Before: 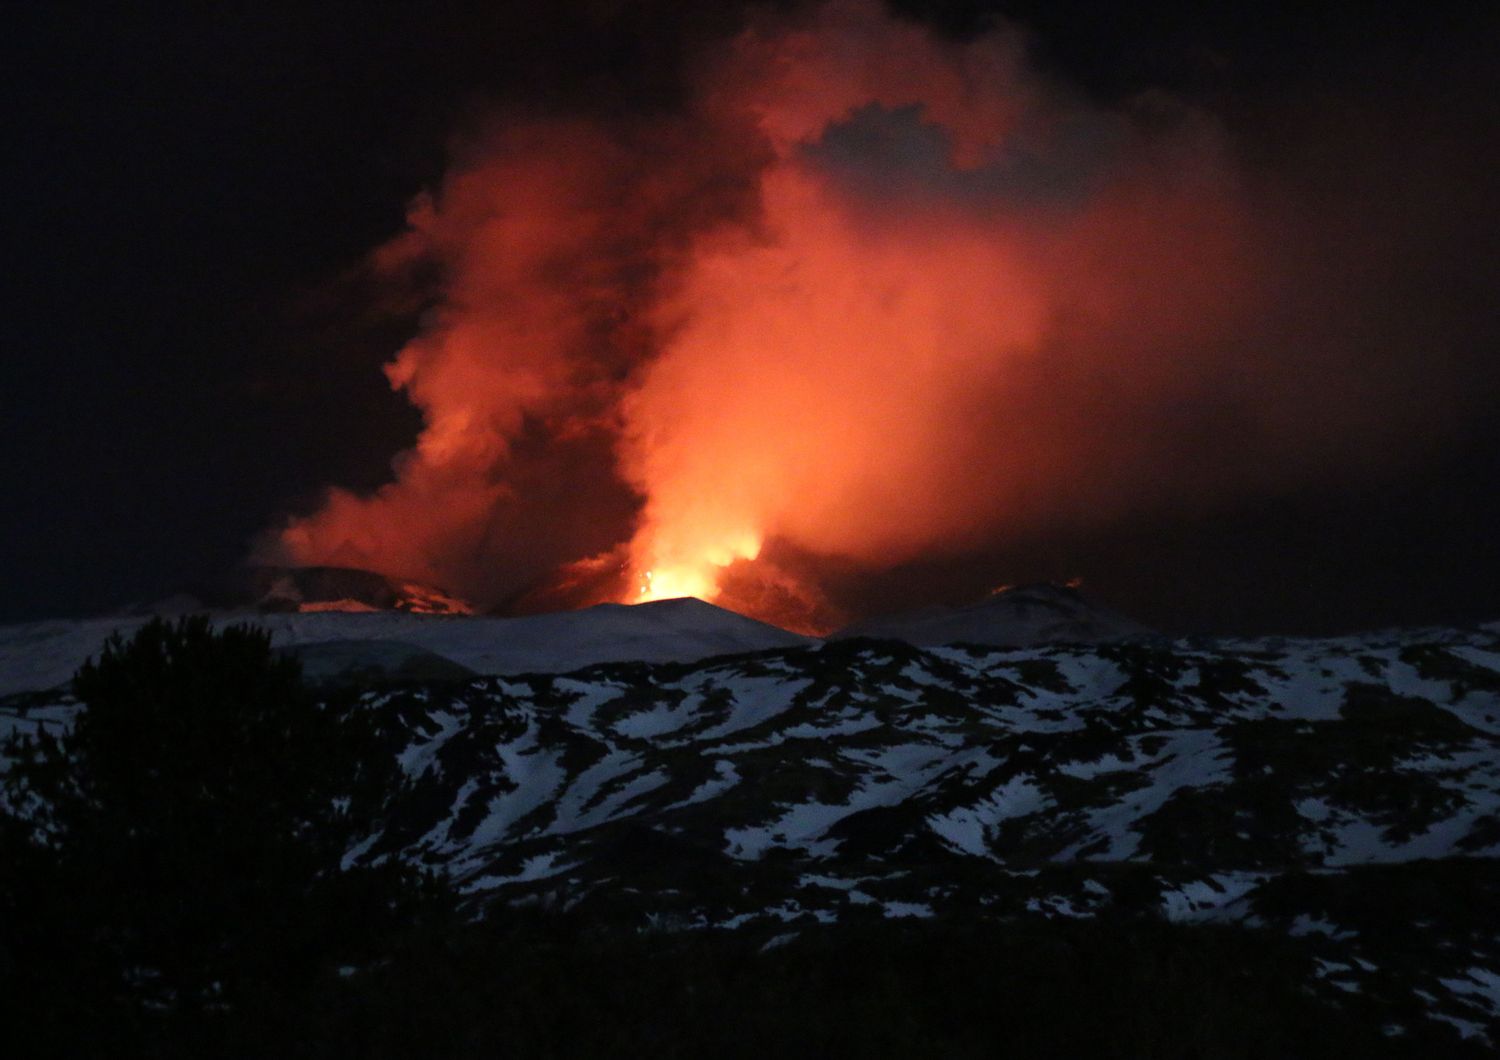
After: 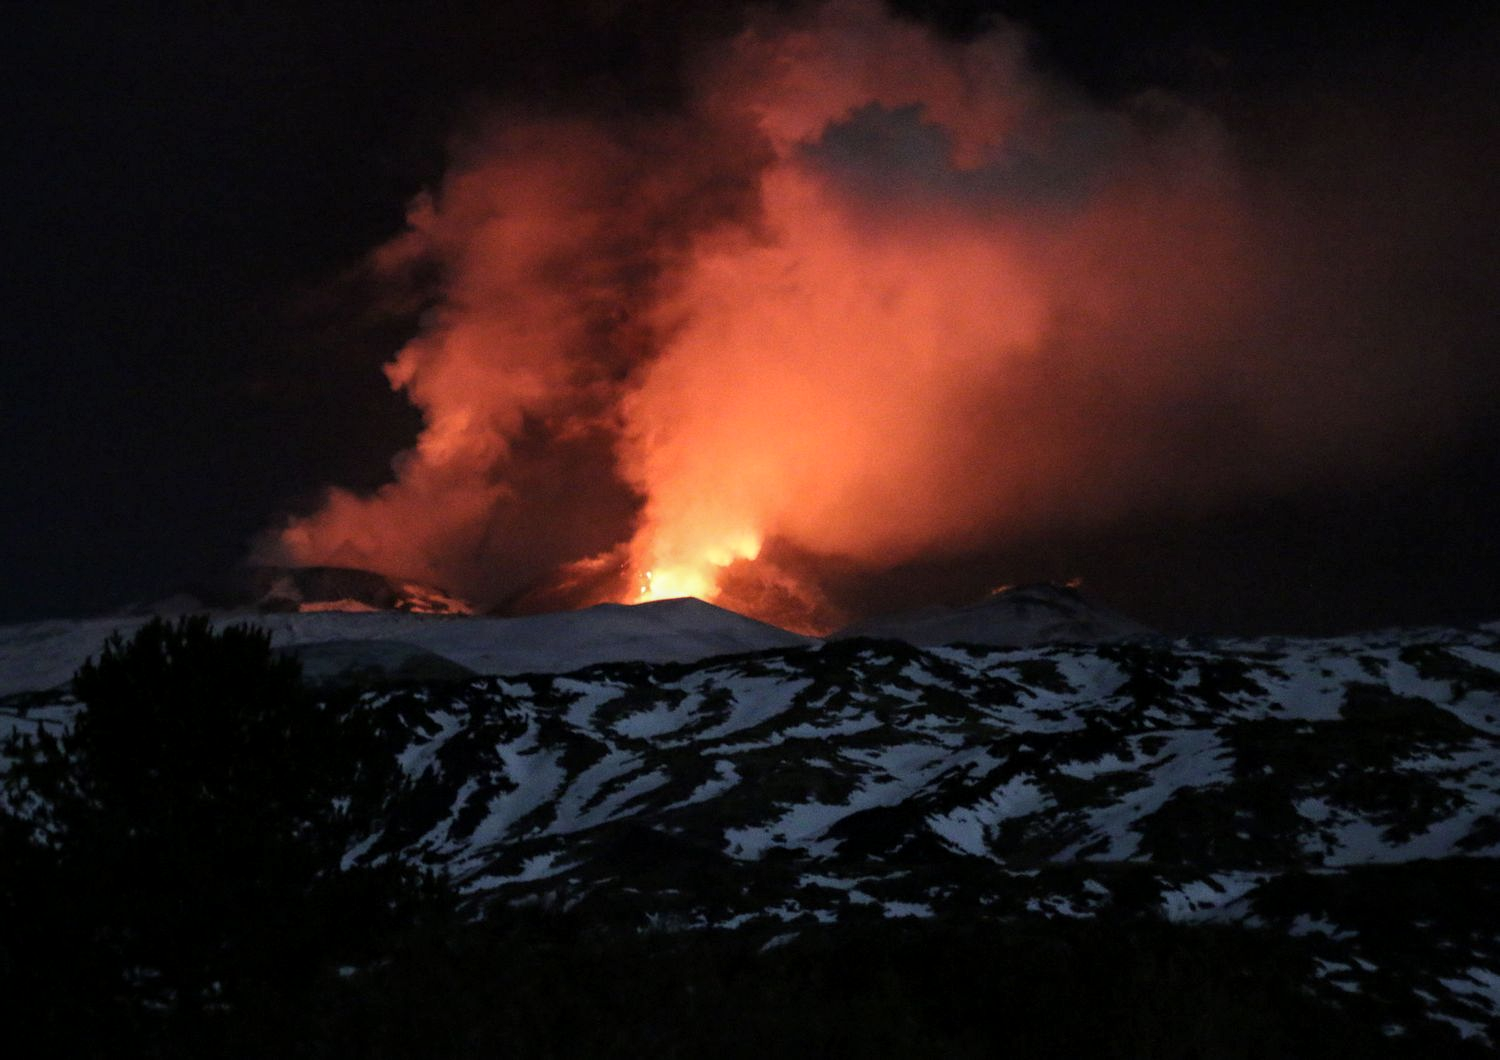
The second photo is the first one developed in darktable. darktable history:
local contrast: on, module defaults
color zones: curves: ch0 [(0, 0.613) (0.01, 0.613) (0.245, 0.448) (0.498, 0.529) (0.642, 0.665) (0.879, 0.777) (0.99, 0.613)]; ch1 [(0, 0) (0.143, 0) (0.286, 0) (0.429, 0) (0.571, 0) (0.714, 0) (0.857, 0)], mix -93.46%
